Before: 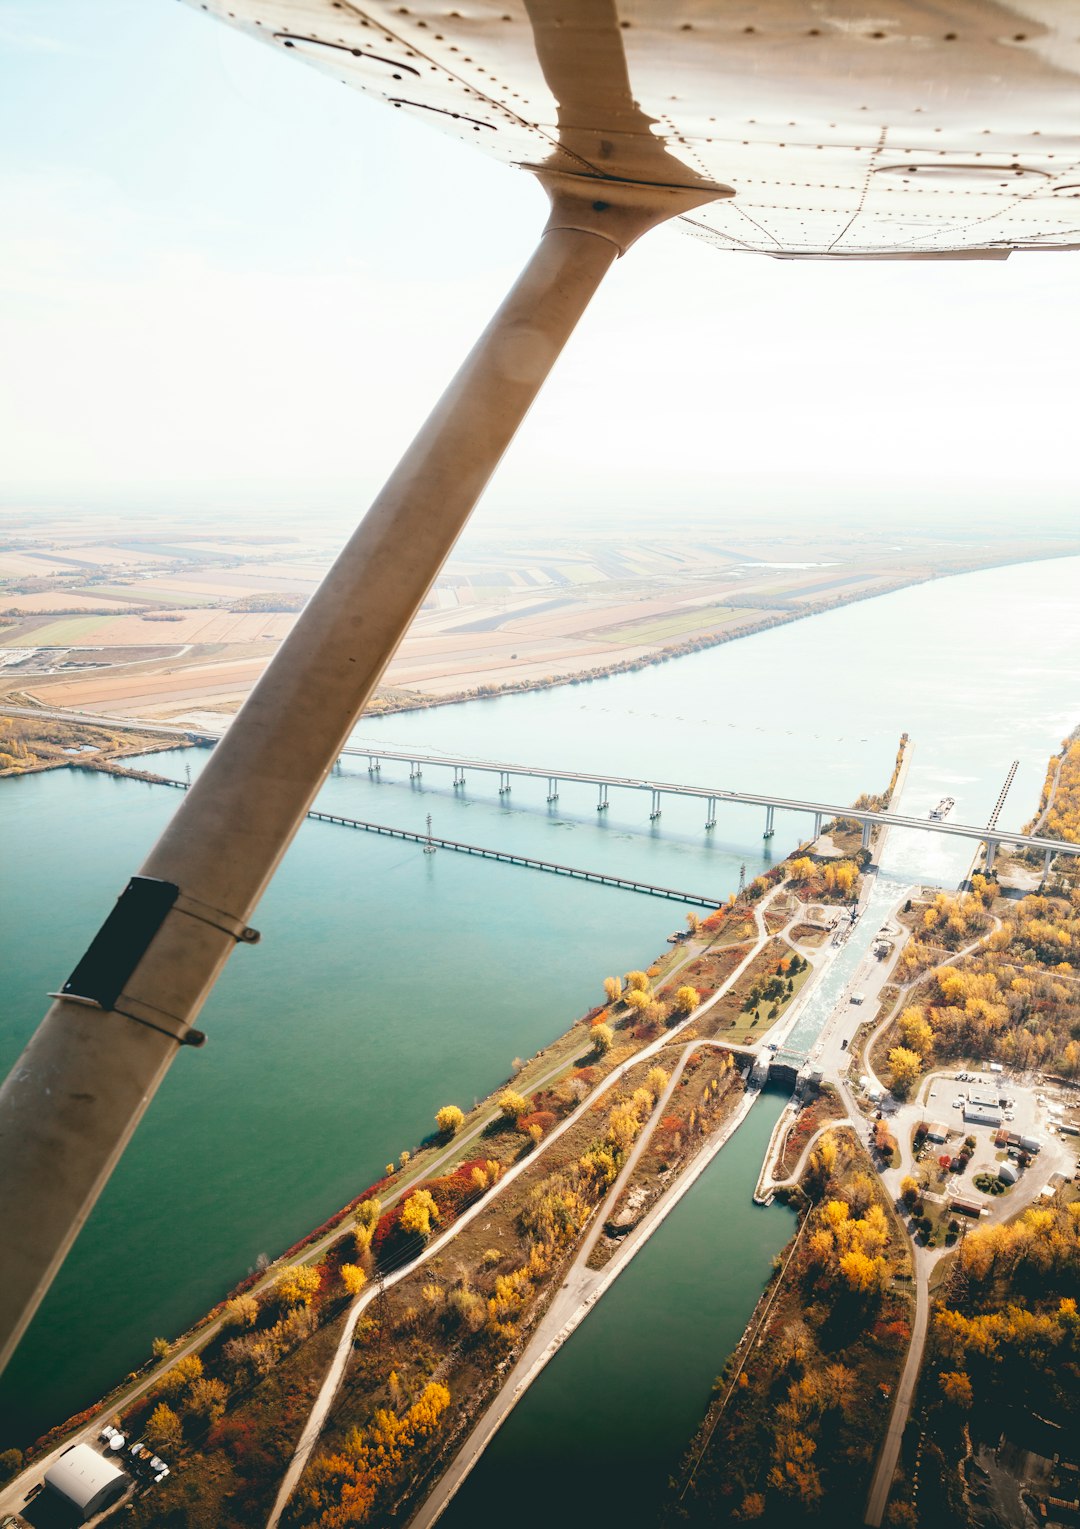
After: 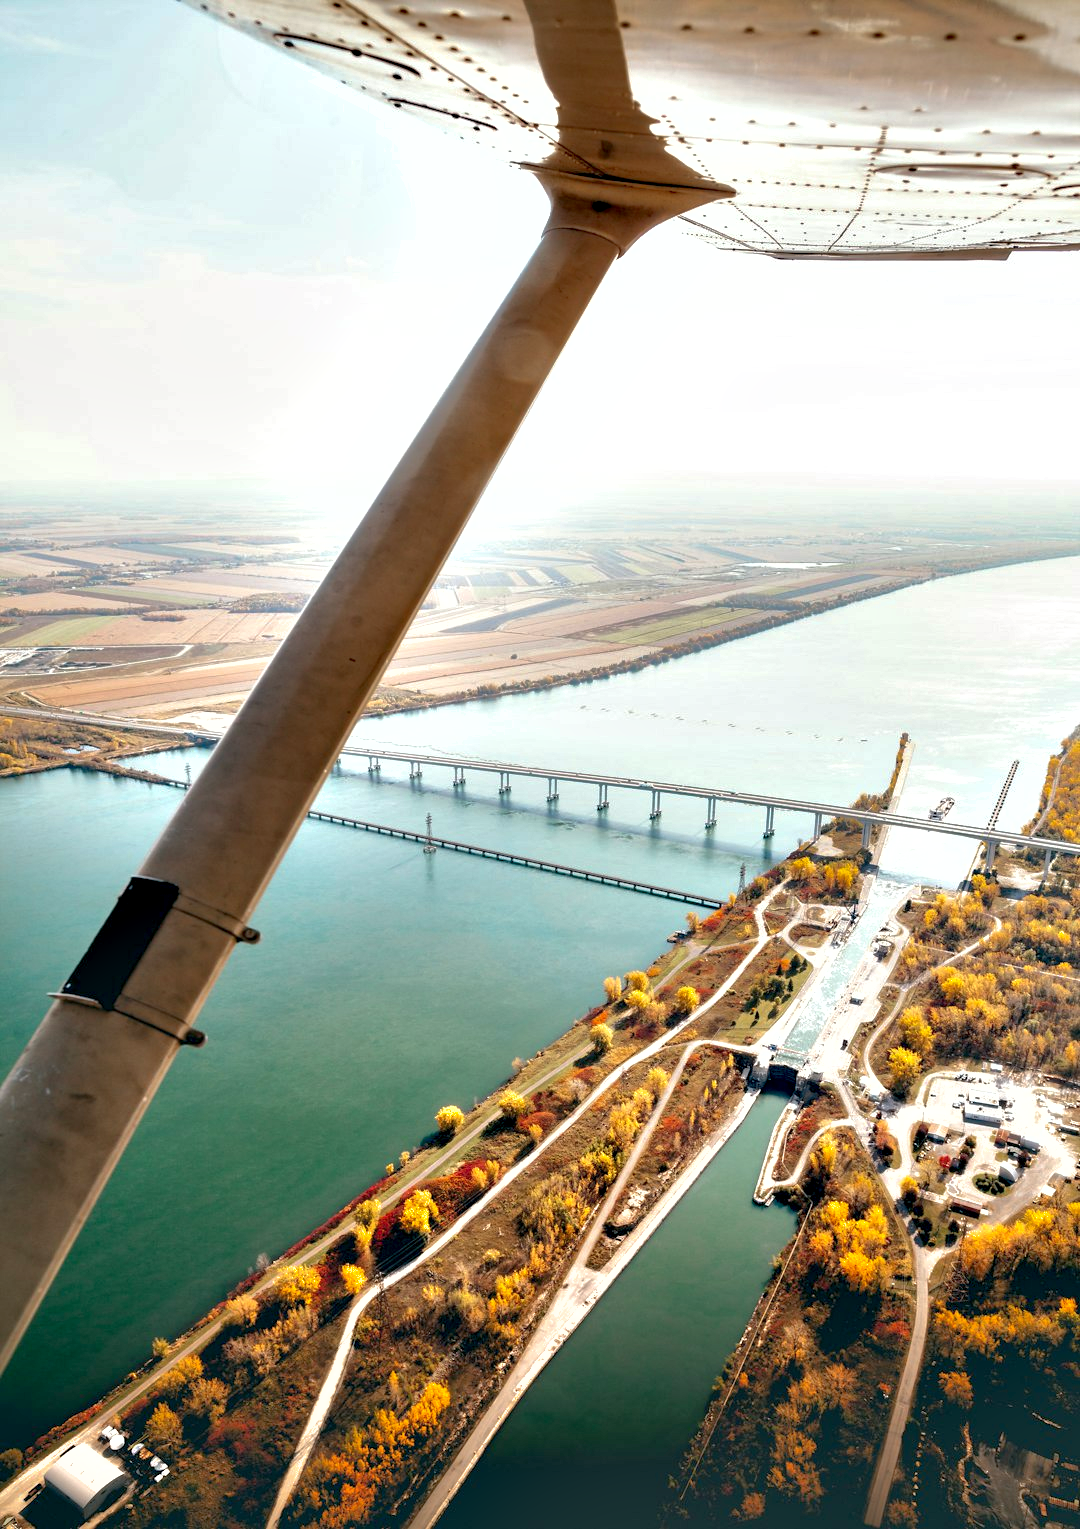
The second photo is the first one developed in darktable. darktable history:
shadows and highlights: on, module defaults
contrast equalizer: y [[0.6 ×6], [0.55 ×6], [0 ×6], [0 ×6], [0 ×6]]
